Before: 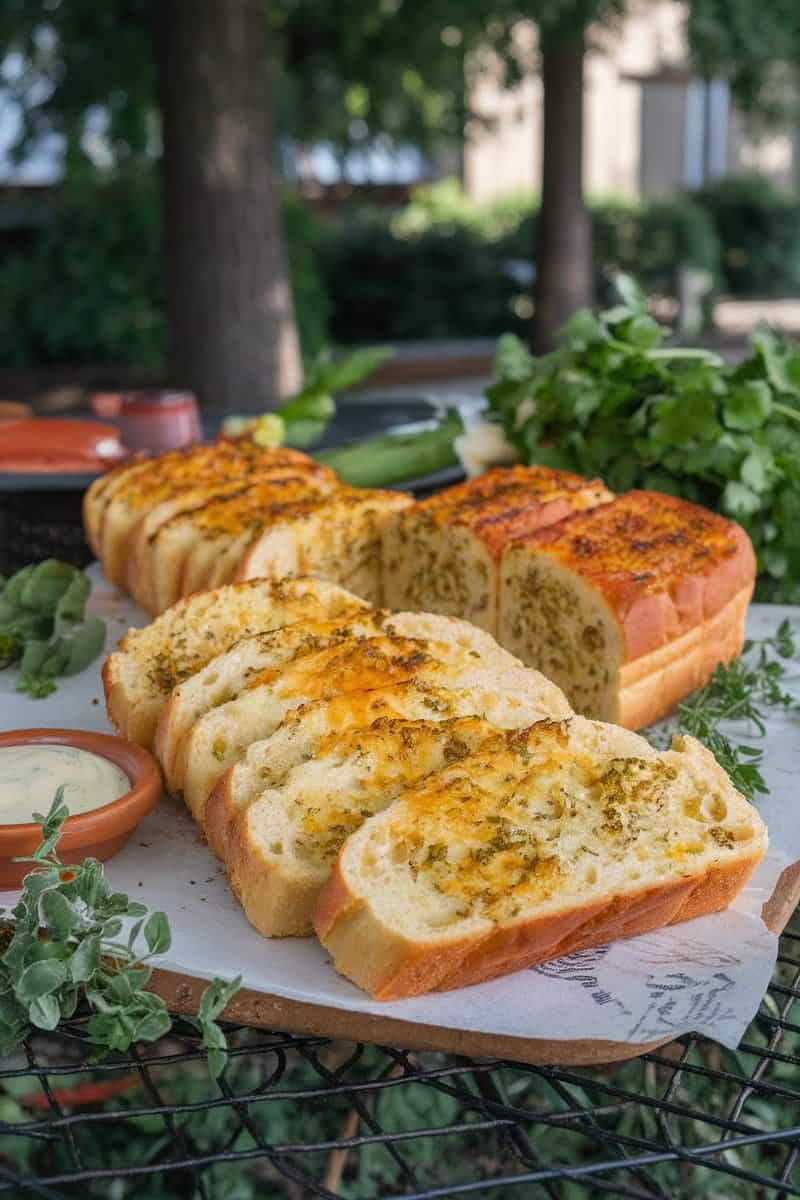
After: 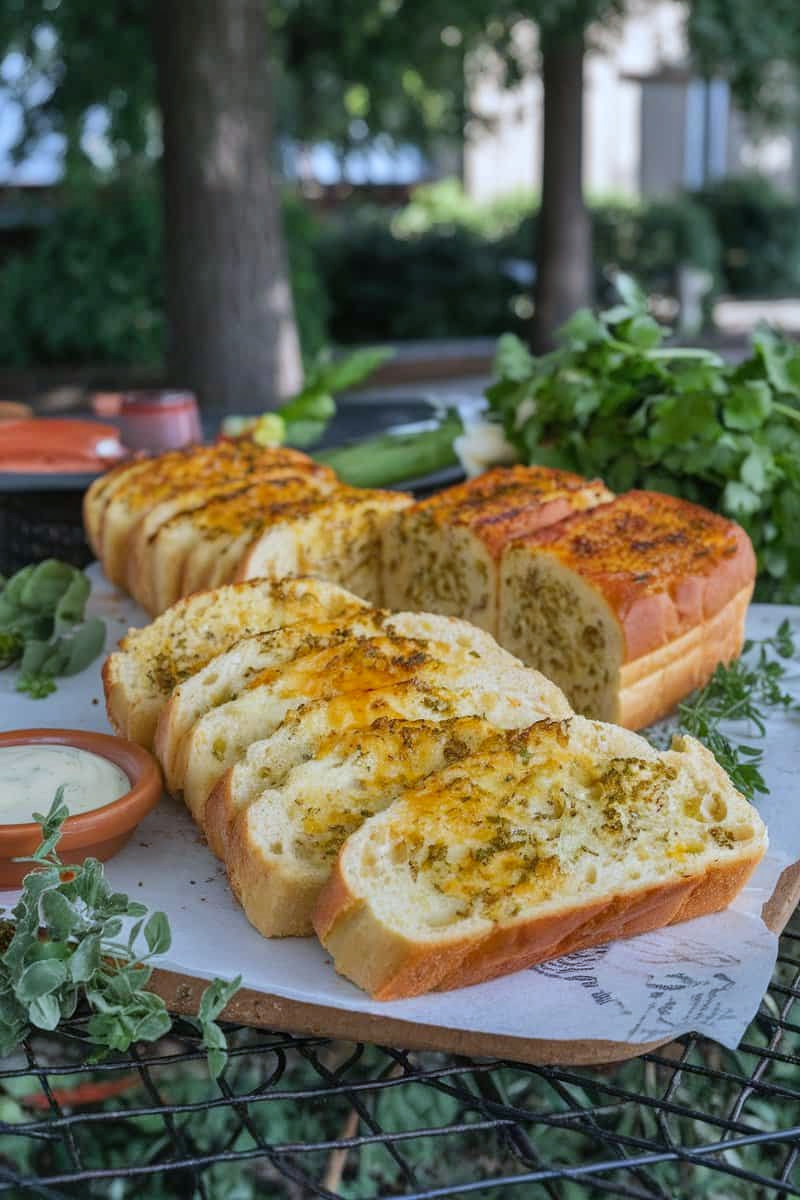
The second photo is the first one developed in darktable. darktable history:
shadows and highlights: low approximation 0.01, soften with gaussian
white balance: red 0.924, blue 1.095
